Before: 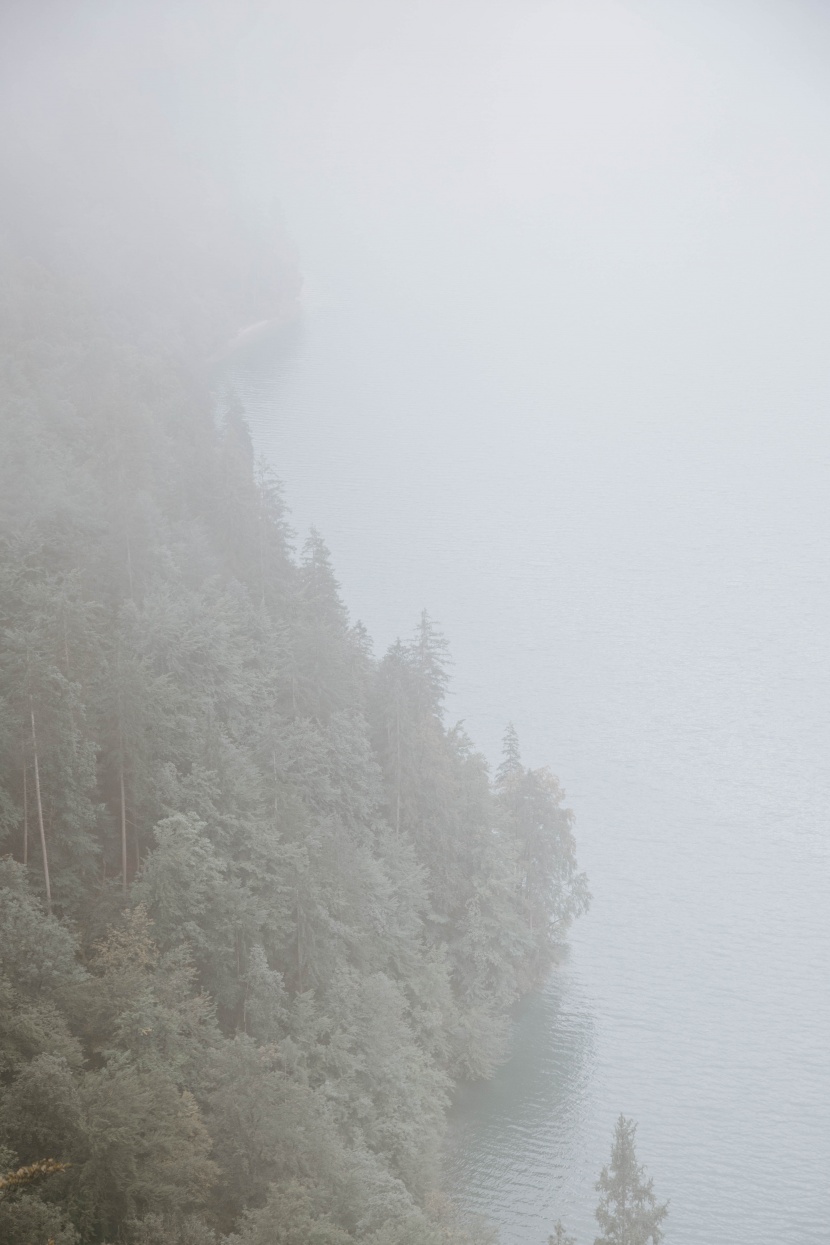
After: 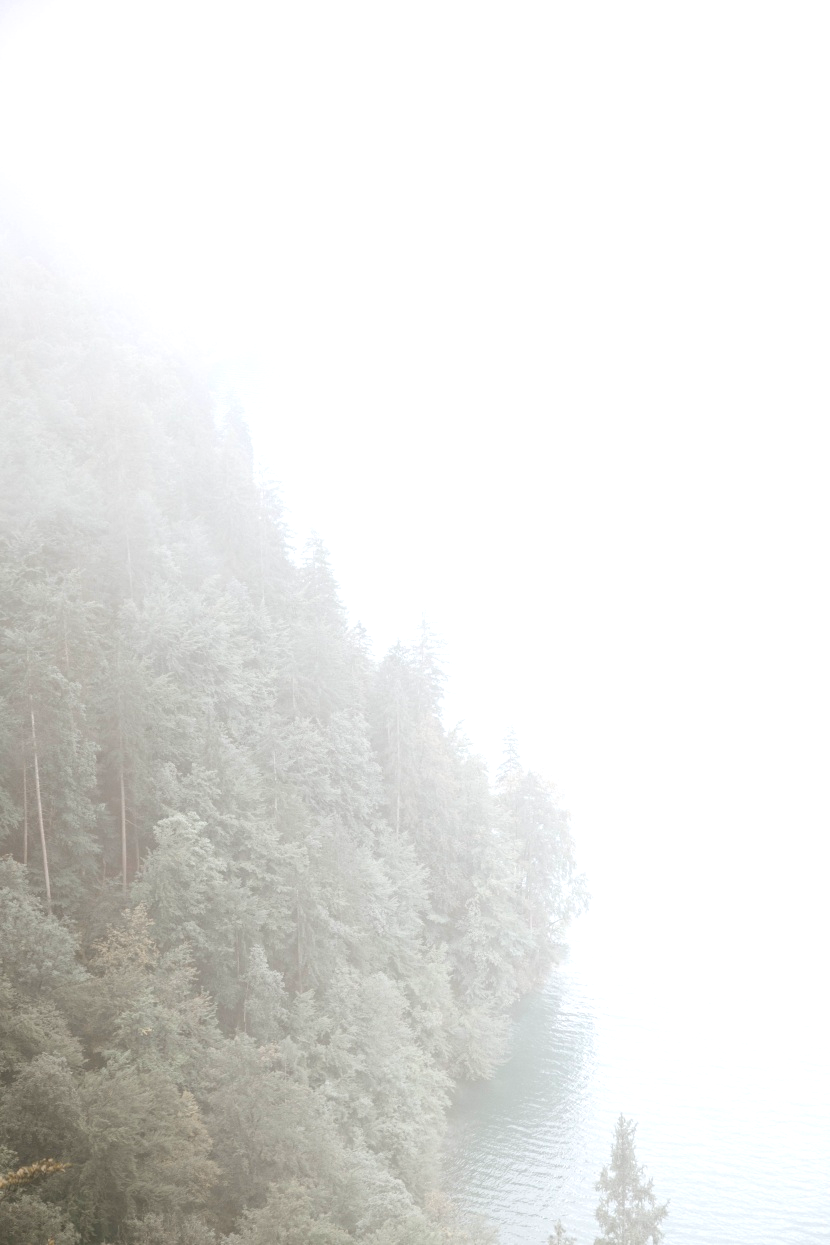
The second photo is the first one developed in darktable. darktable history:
exposure: black level correction 0, exposure 0.9 EV, compensate highlight preservation false
contrast brightness saturation: saturation -0.05
